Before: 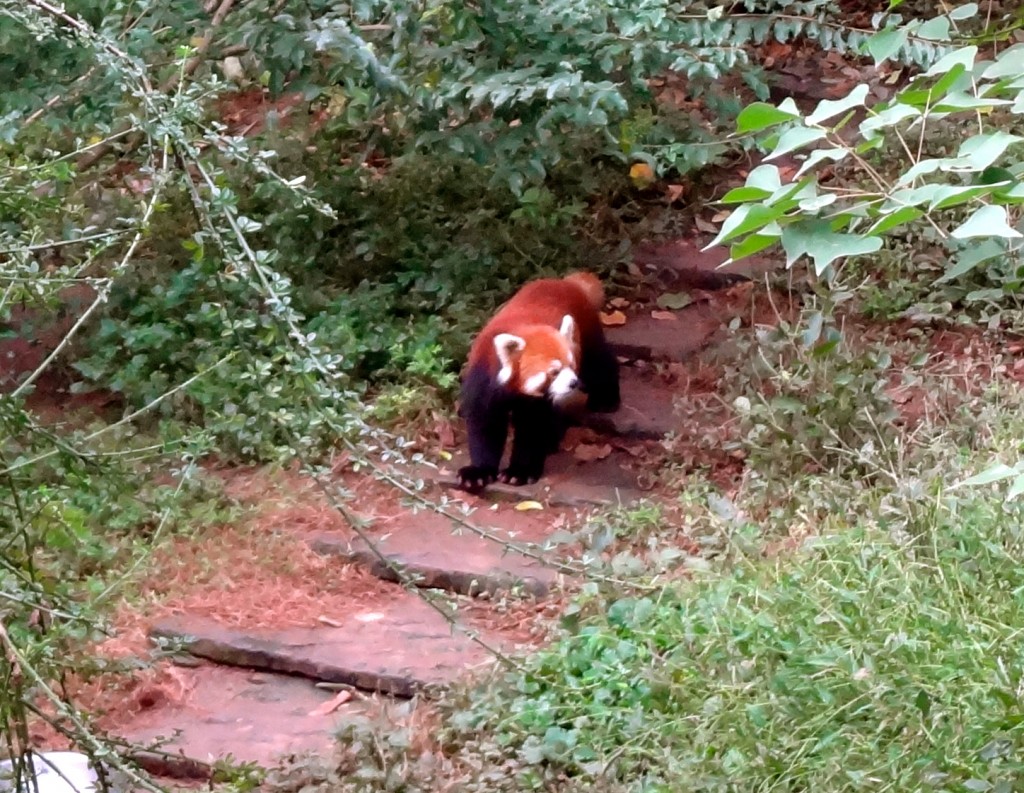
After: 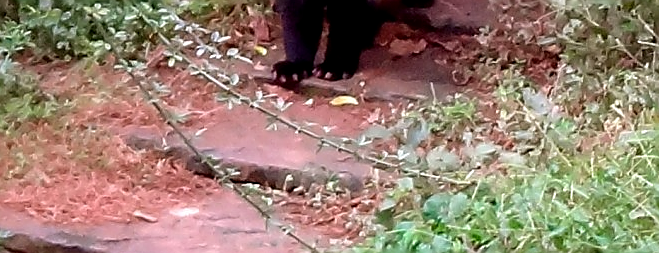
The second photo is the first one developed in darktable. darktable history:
color balance: mode lift, gamma, gain (sRGB), lift [0.97, 1, 1, 1], gamma [1.03, 1, 1, 1]
sharpen: radius 1.4, amount 1.25, threshold 0.7
crop: left 18.091%, top 51.13%, right 17.525%, bottom 16.85%
